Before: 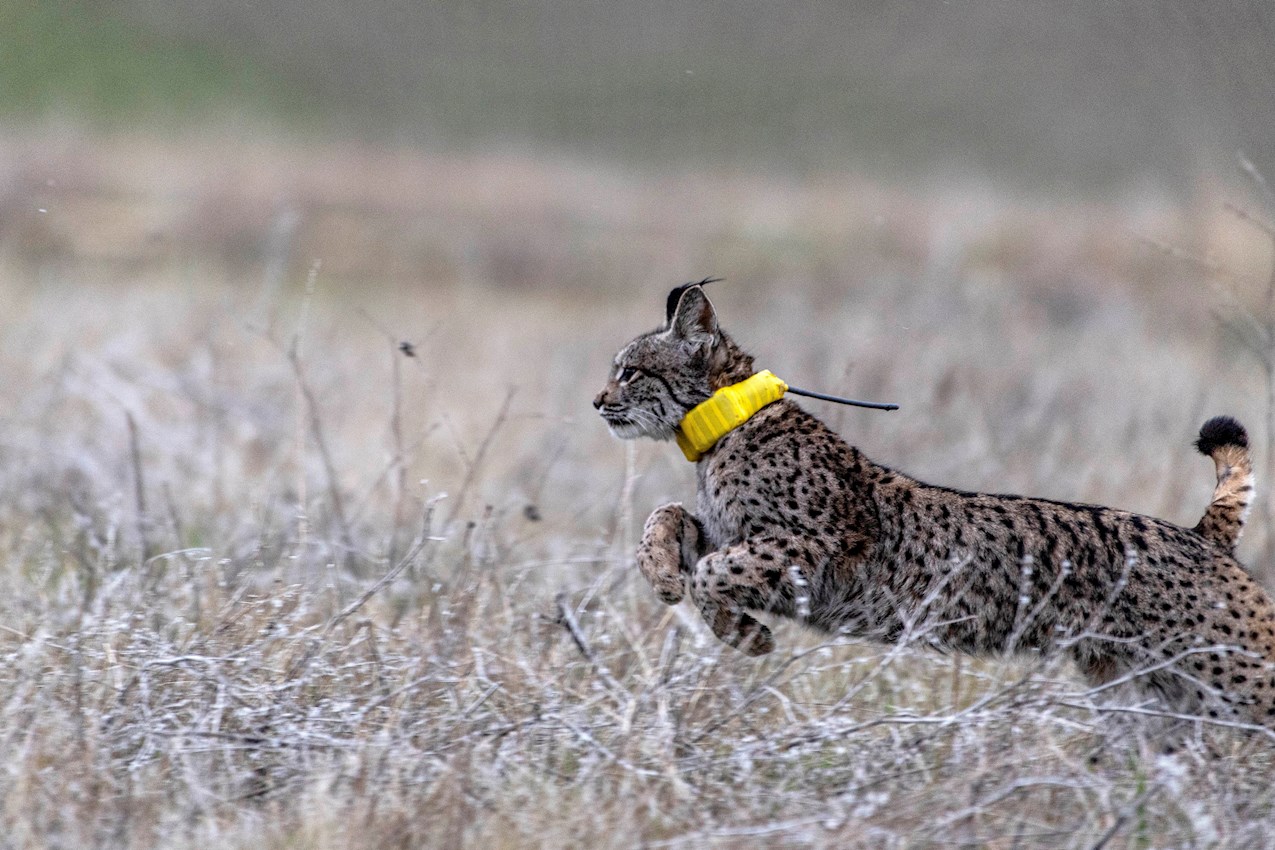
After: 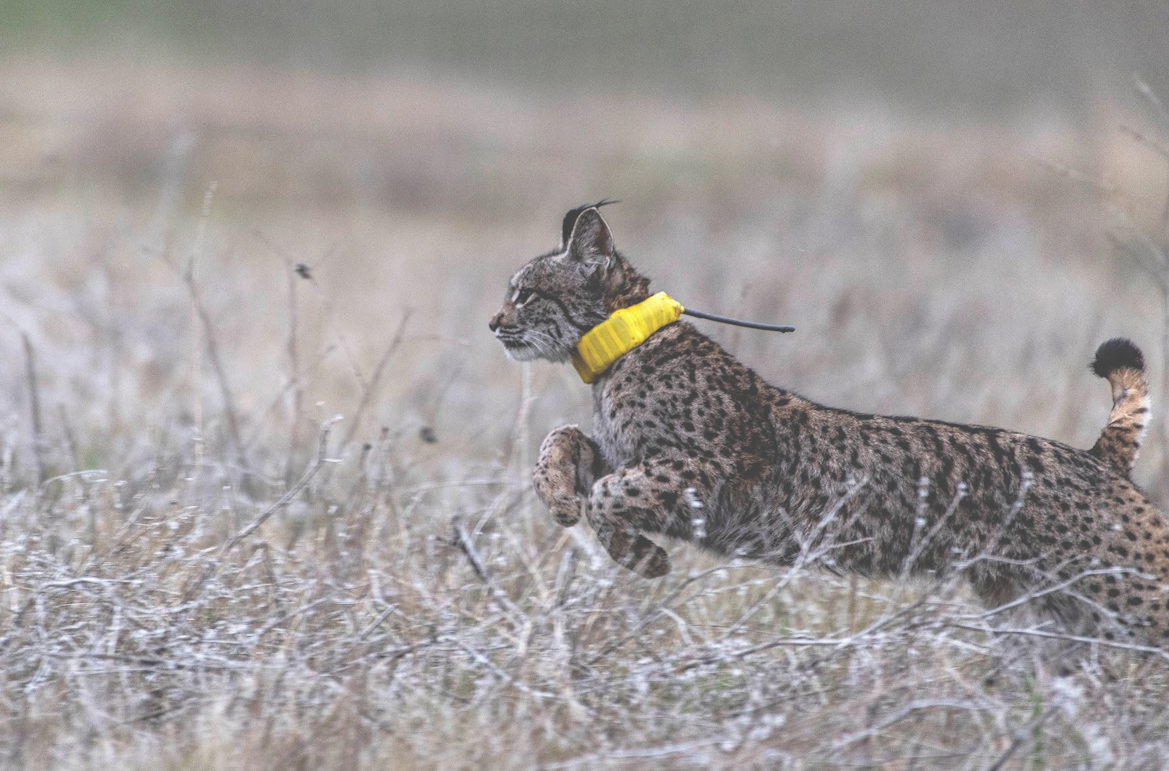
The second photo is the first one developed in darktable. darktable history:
crop and rotate: left 8.262%, top 9.226%
exposure: black level correction -0.062, exposure -0.05 EV, compensate highlight preservation false
